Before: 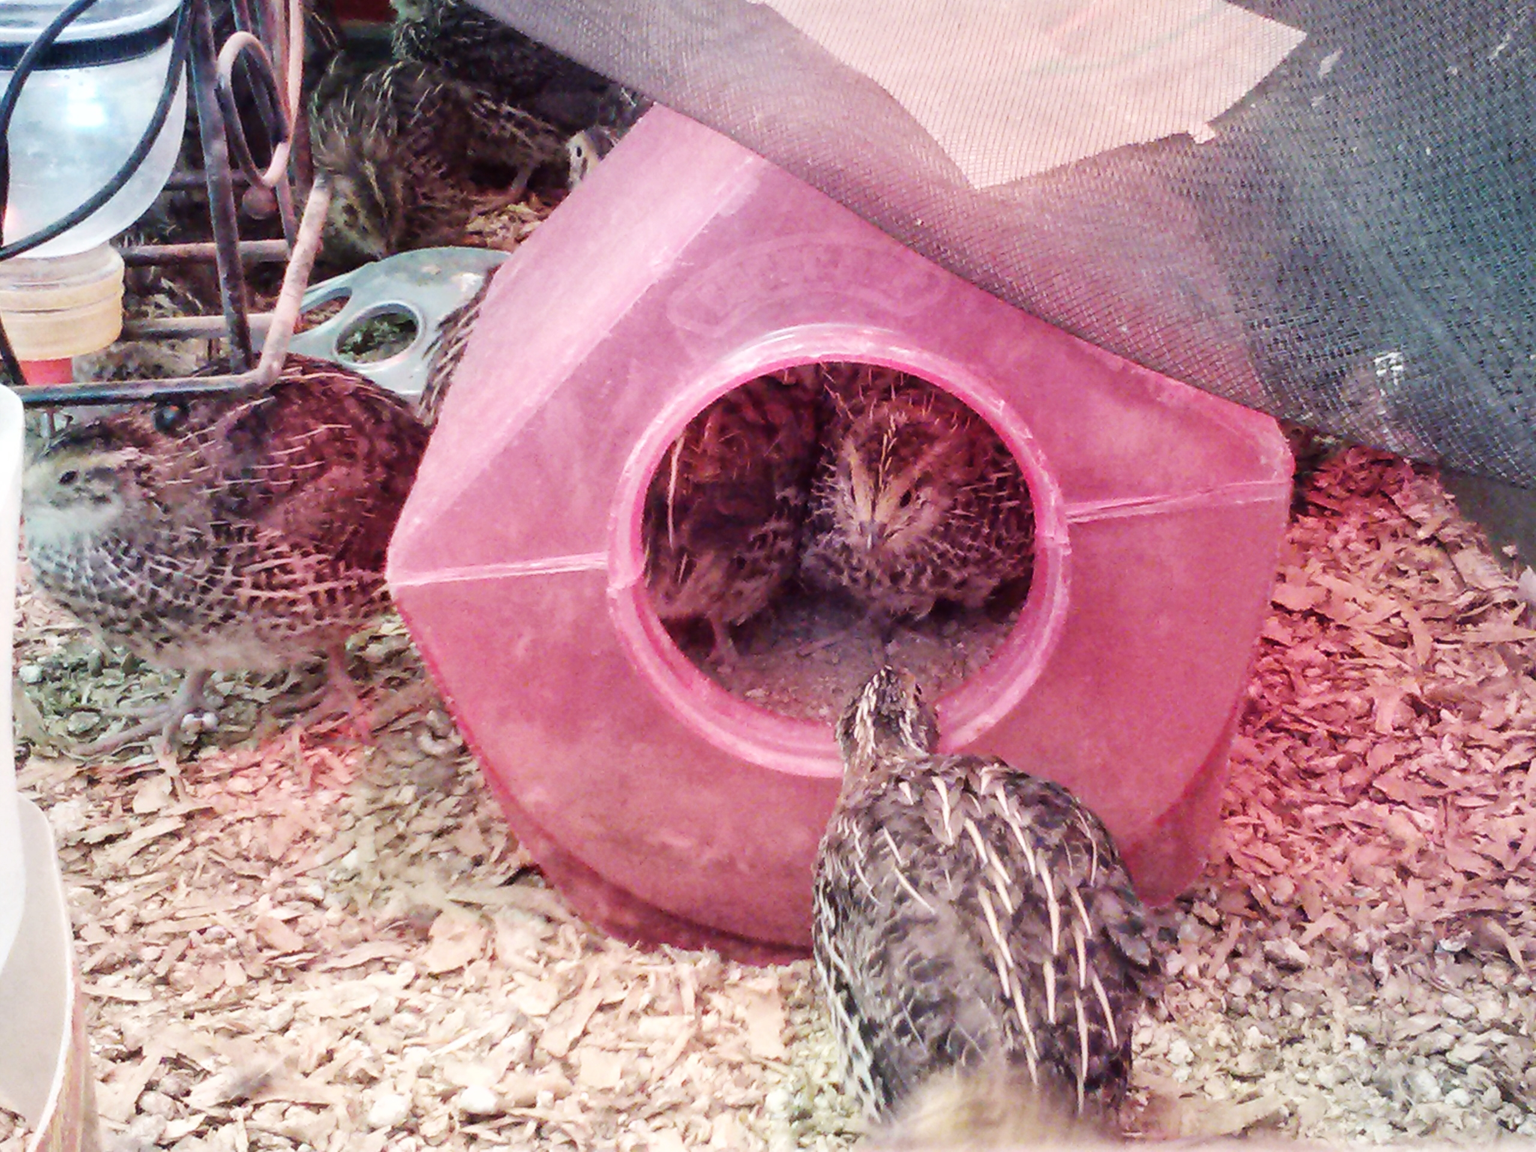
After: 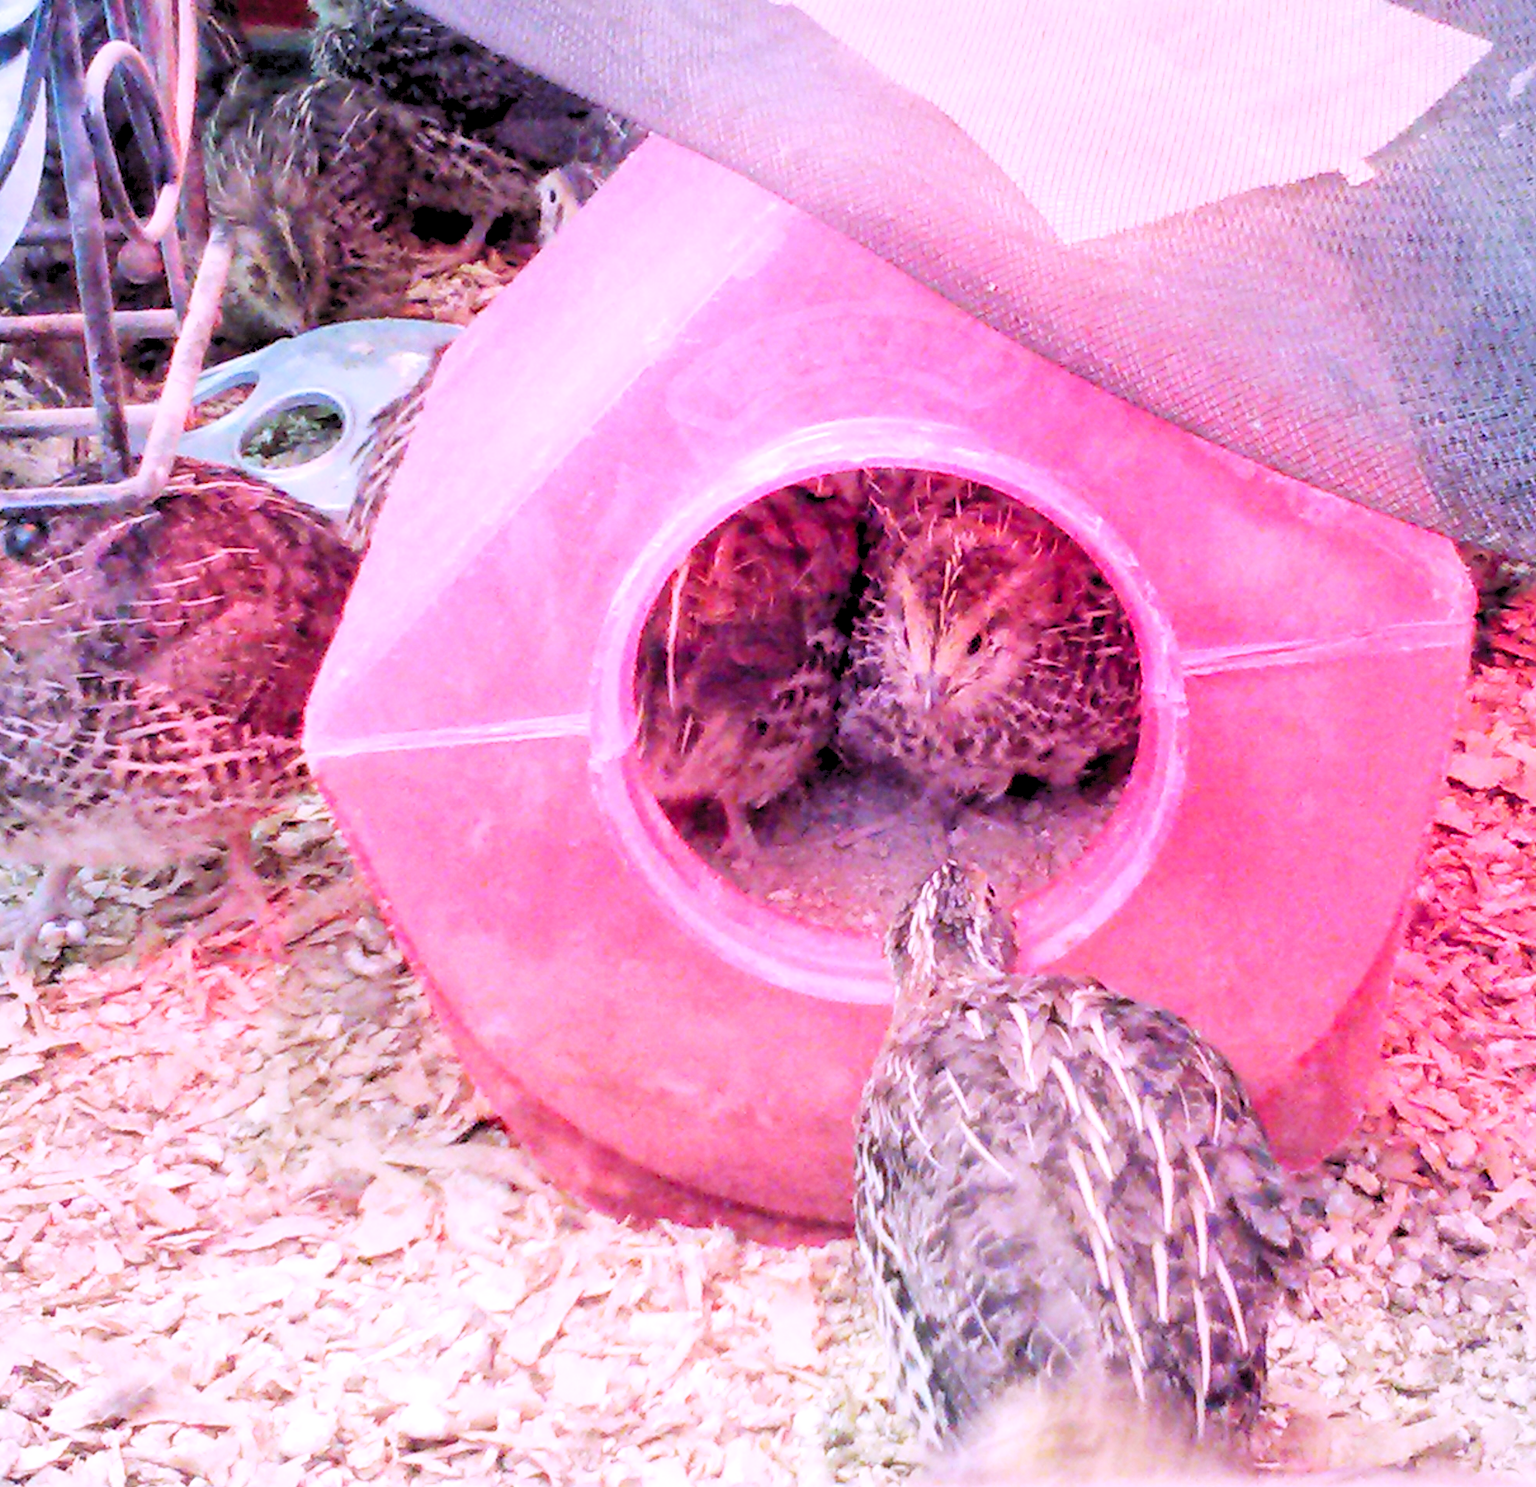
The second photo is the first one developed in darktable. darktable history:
levels: levels [0.072, 0.414, 0.976]
crop: left 9.88%, right 12.664%
white balance: red 1.042, blue 1.17
